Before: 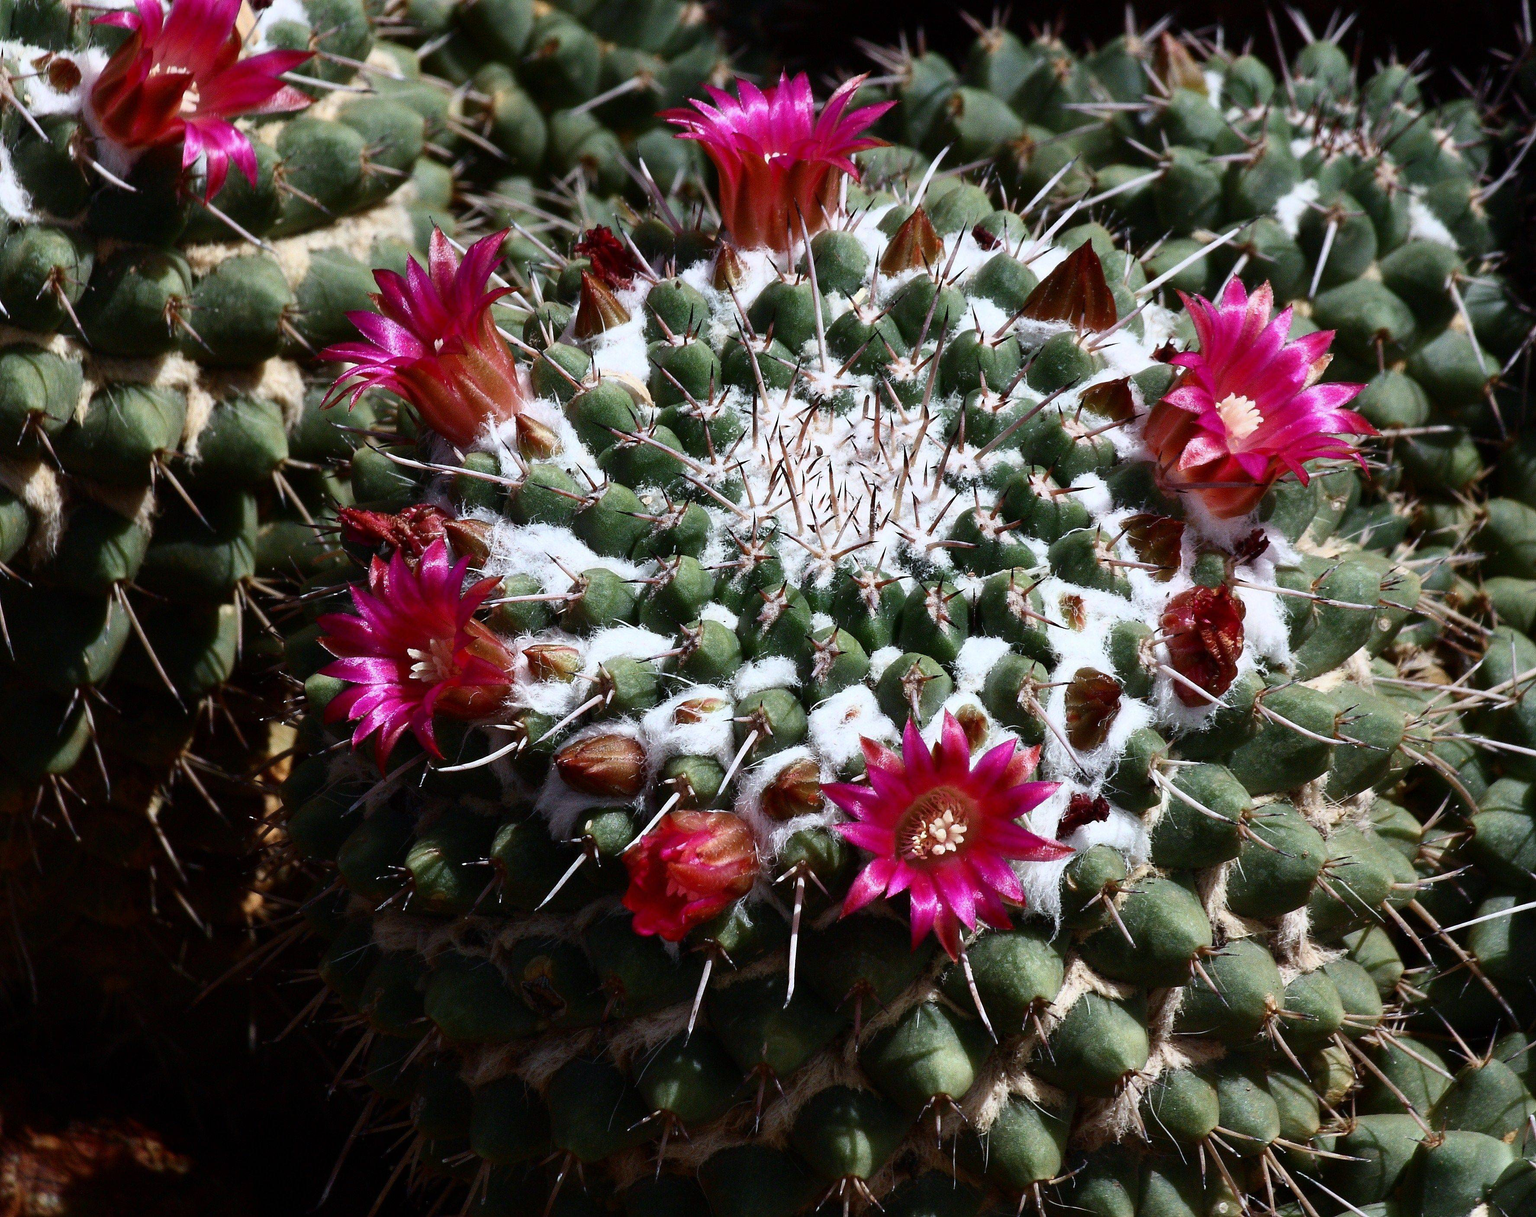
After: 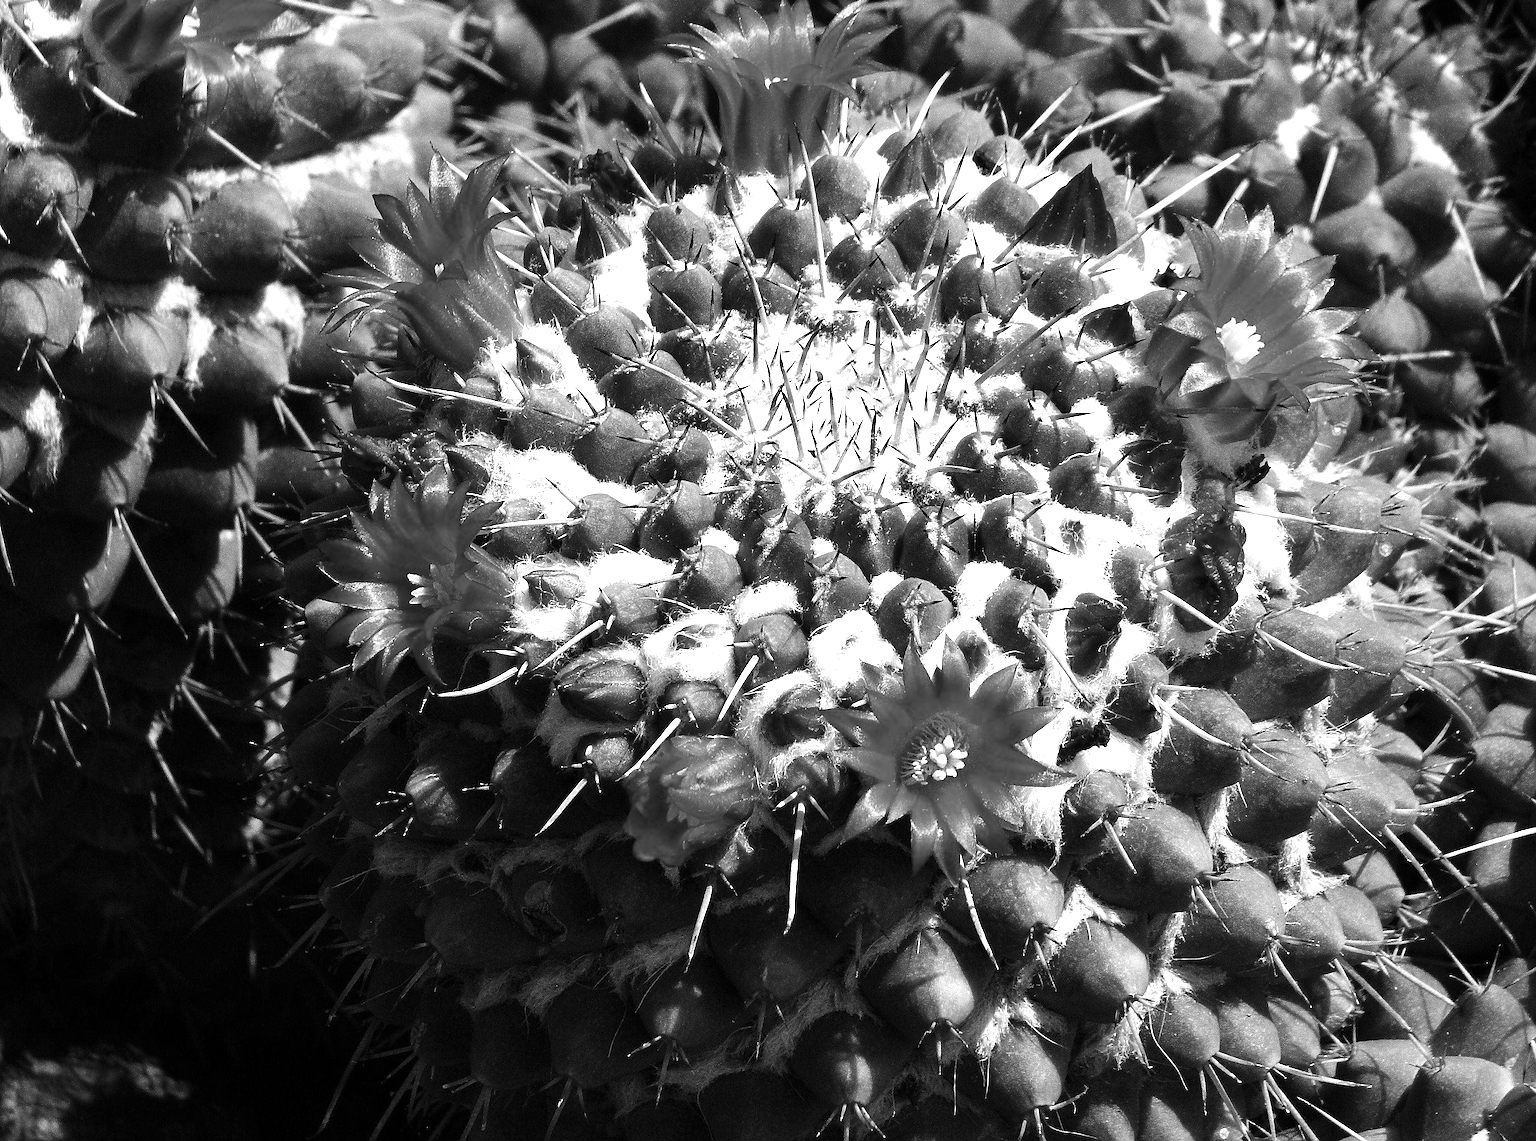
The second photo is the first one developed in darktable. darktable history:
sharpen: radius 1.967
exposure: exposure 0.6 EV, compensate highlight preservation false
crop and rotate: top 6.25%
monochrome: on, module defaults
